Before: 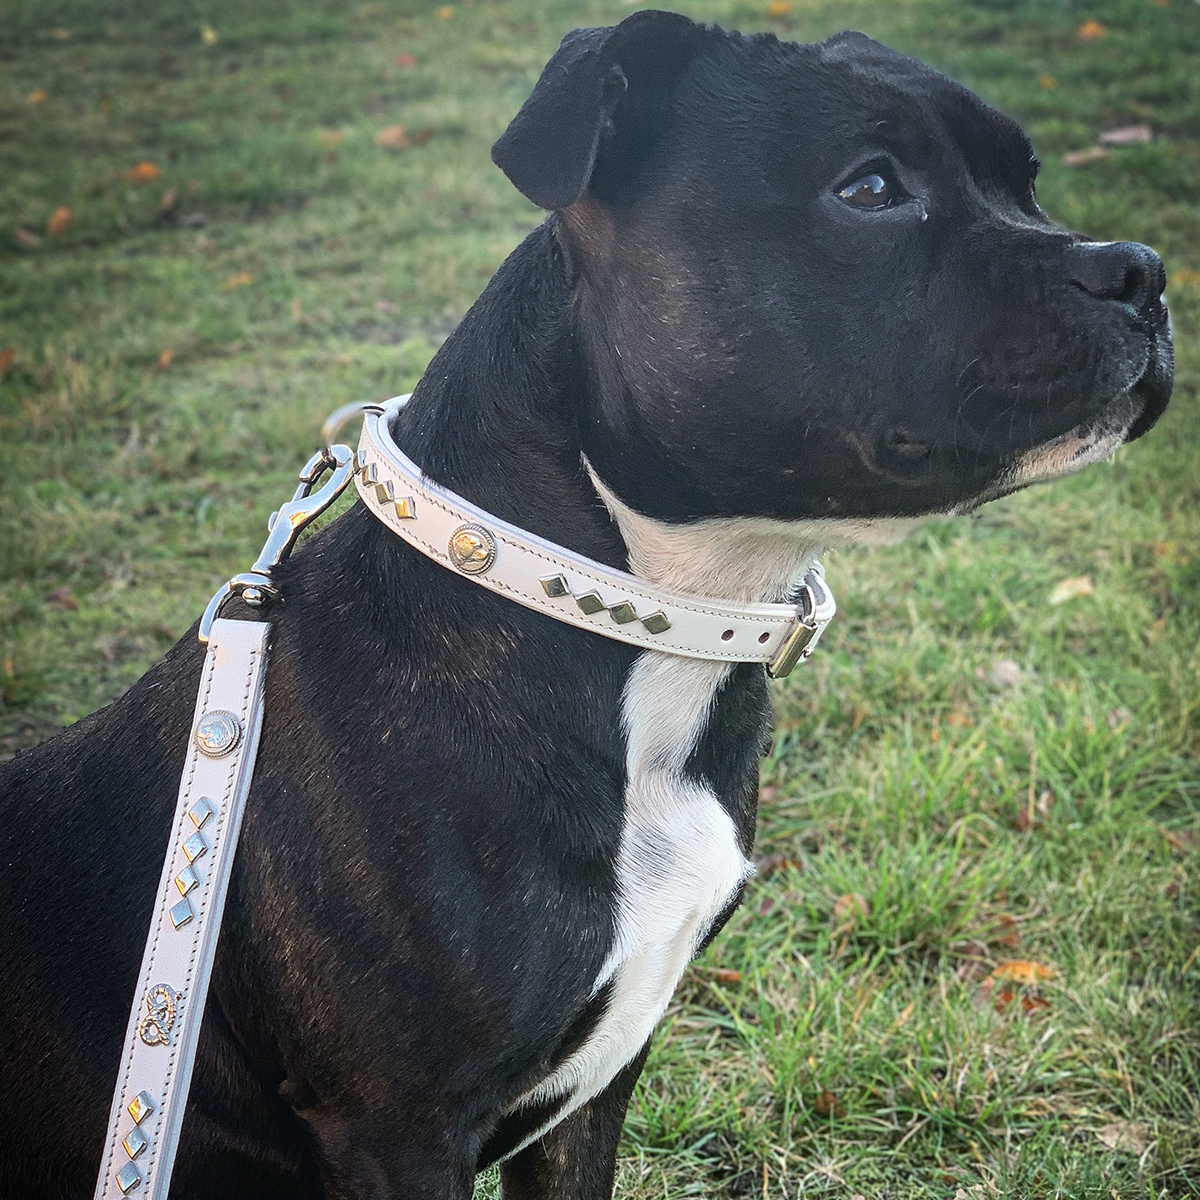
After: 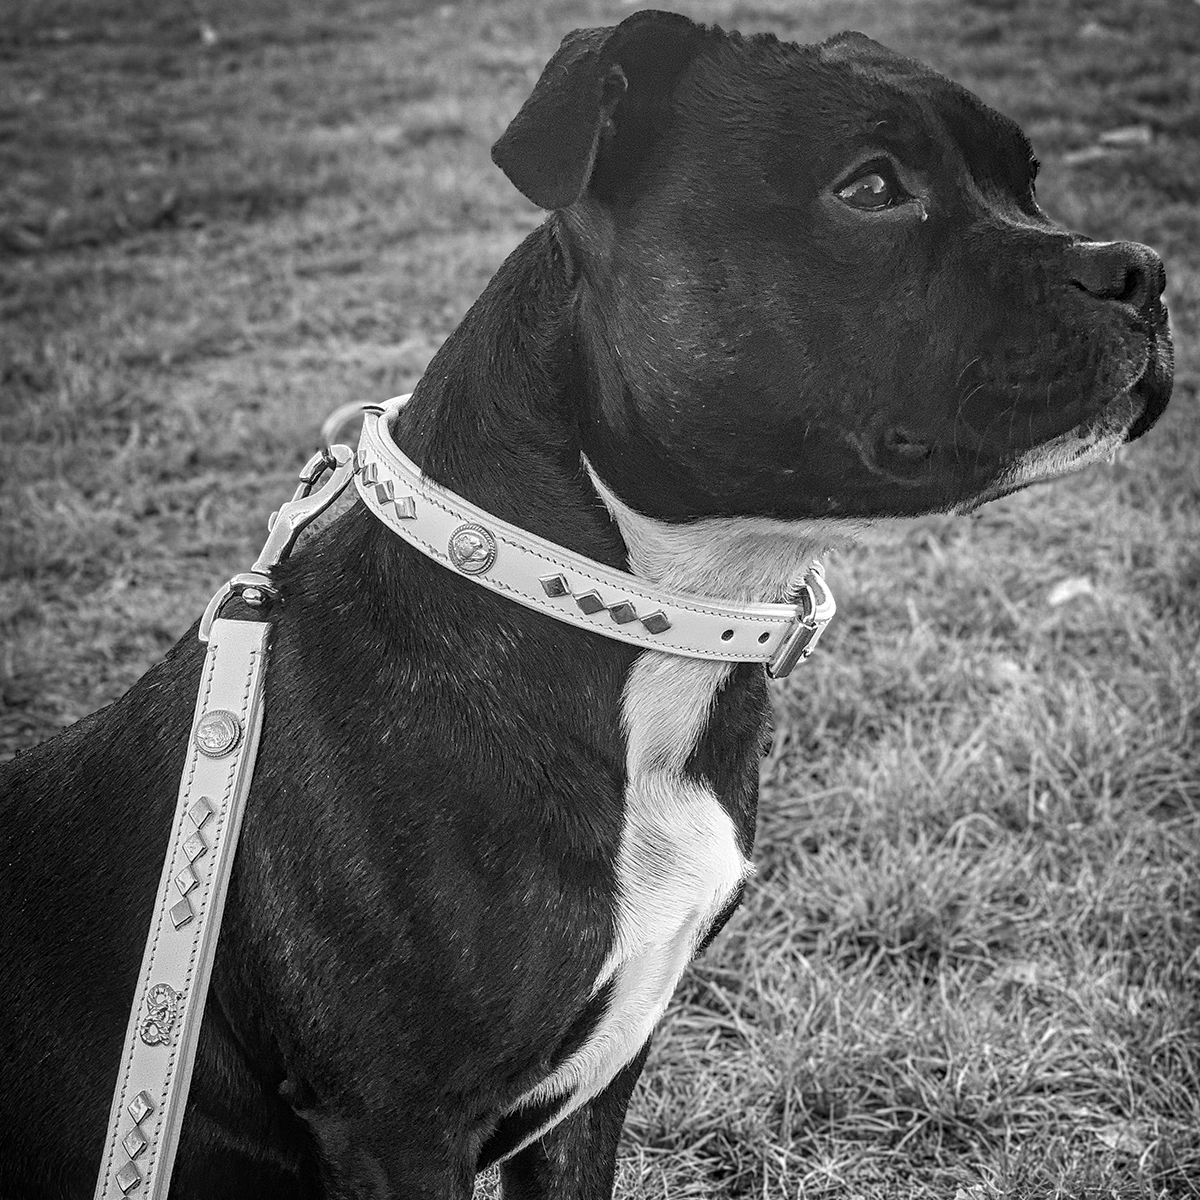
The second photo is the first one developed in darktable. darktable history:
local contrast: on, module defaults
color balance rgb: perceptual saturation grading › global saturation 20%, global vibrance 20%
monochrome: on, module defaults
haze removal: strength 0.29, distance 0.25, compatibility mode true, adaptive false
color correction: highlights a* -10.69, highlights b* -19.19
